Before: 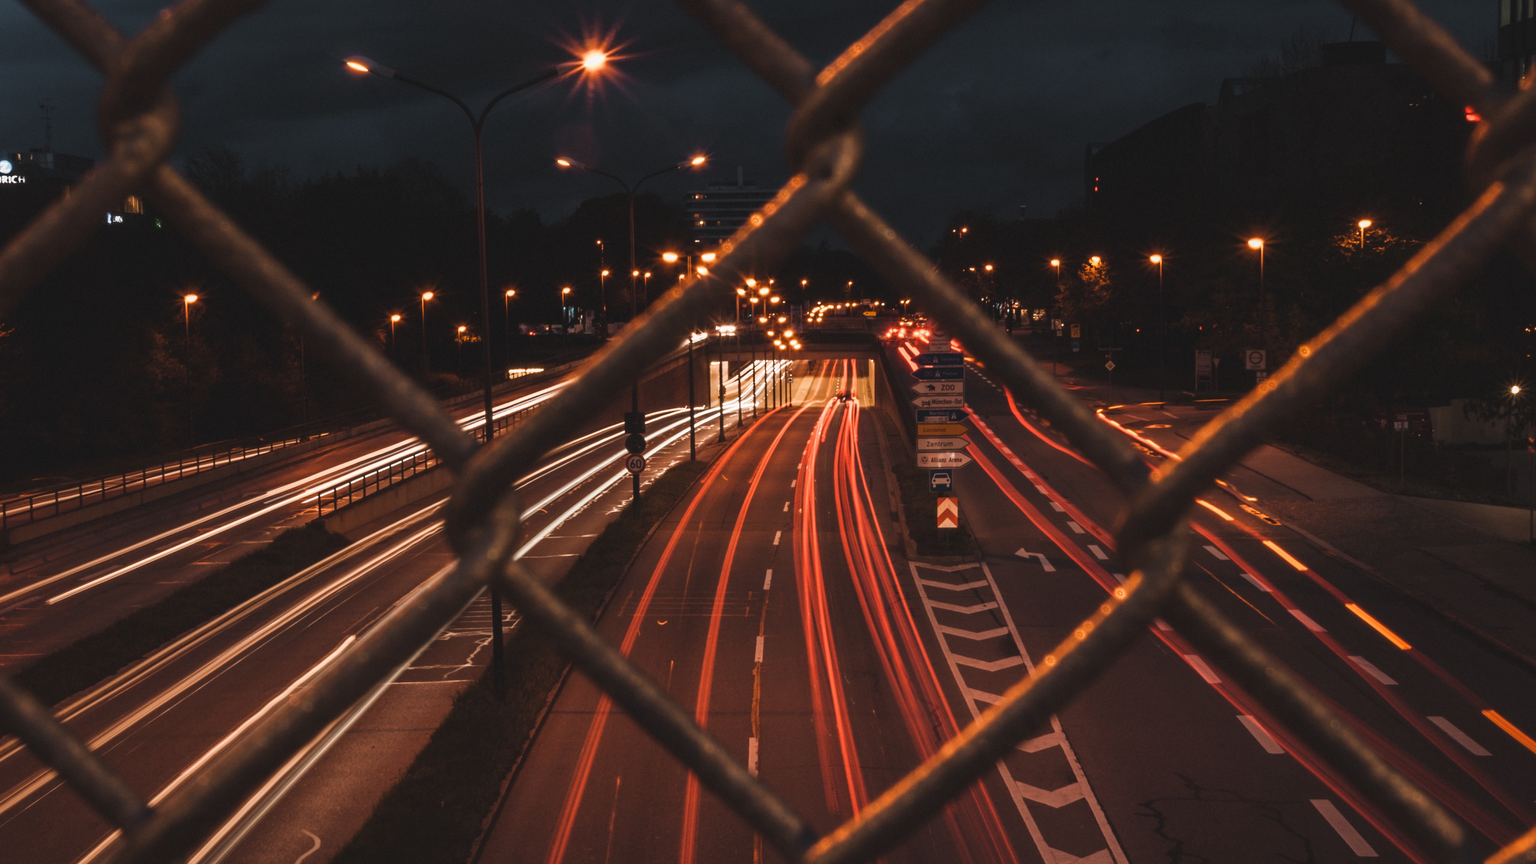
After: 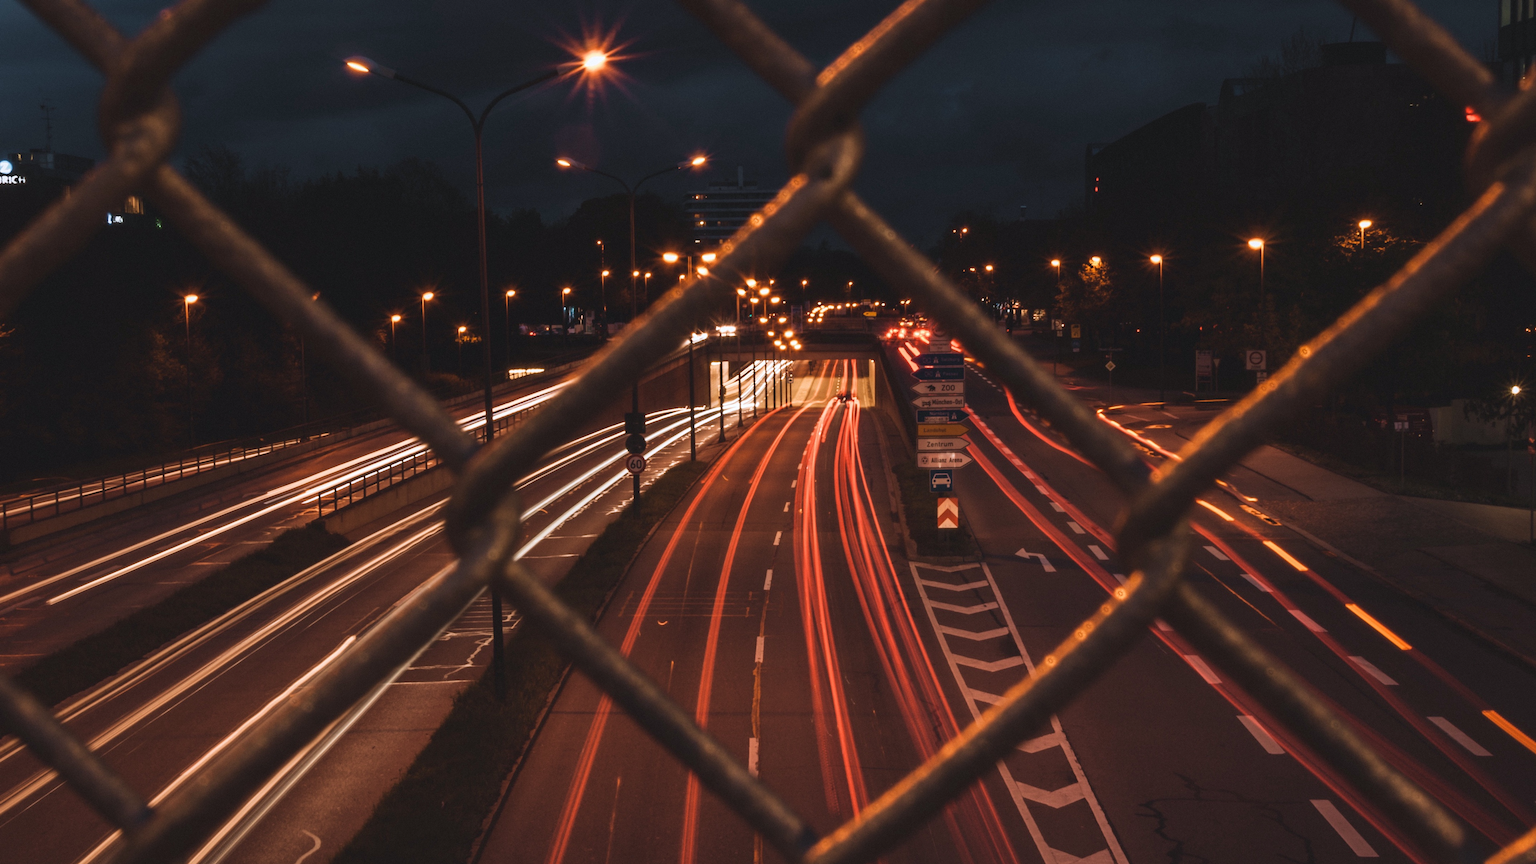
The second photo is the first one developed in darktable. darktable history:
shadows and highlights: shadows 12, white point adjustment 1.2, soften with gaussian
velvia: on, module defaults
white balance: red 0.976, blue 1.04
